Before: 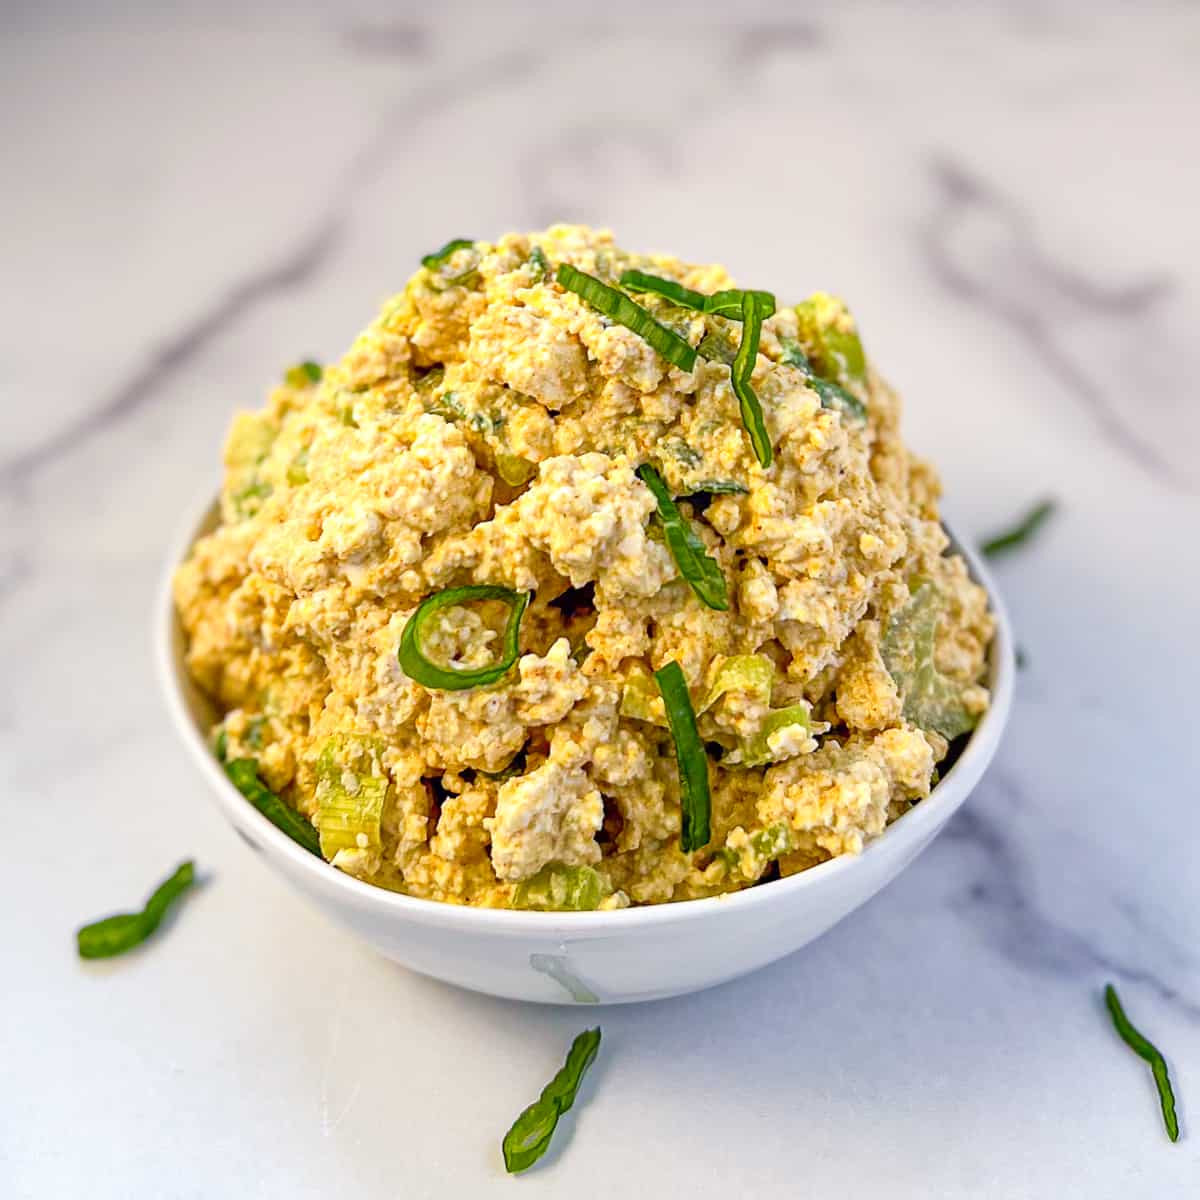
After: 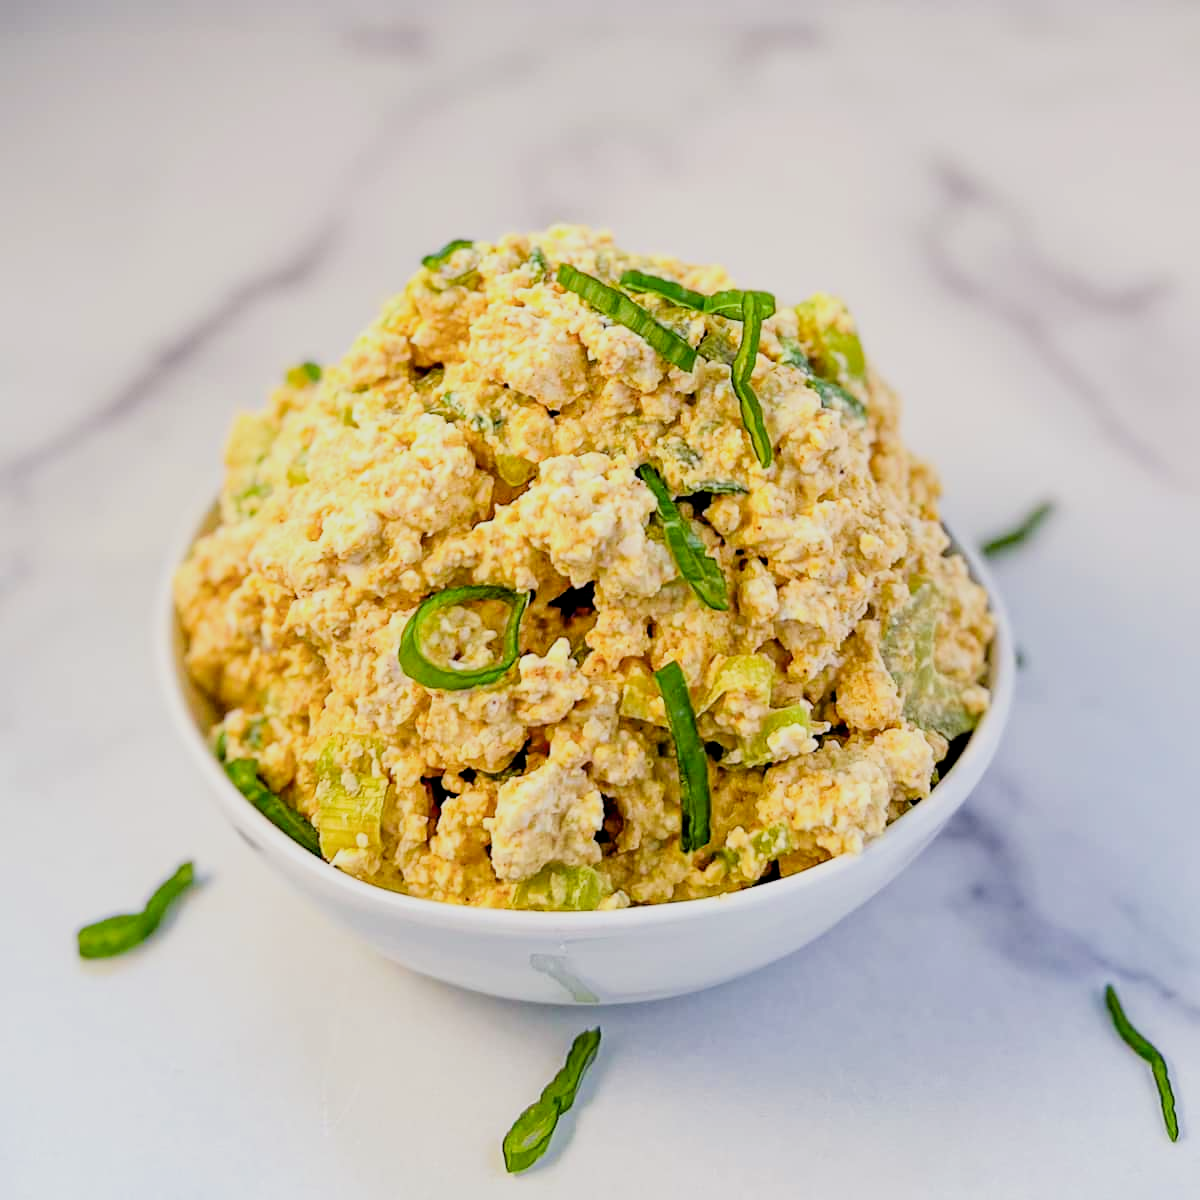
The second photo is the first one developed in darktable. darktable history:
filmic rgb: black relative exposure -7.65 EV, white relative exposure 4.56 EV, threshold 2.95 EV, hardness 3.61, enable highlight reconstruction true
exposure: black level correction 0.004, exposure 0.386 EV, compensate highlight preservation false
